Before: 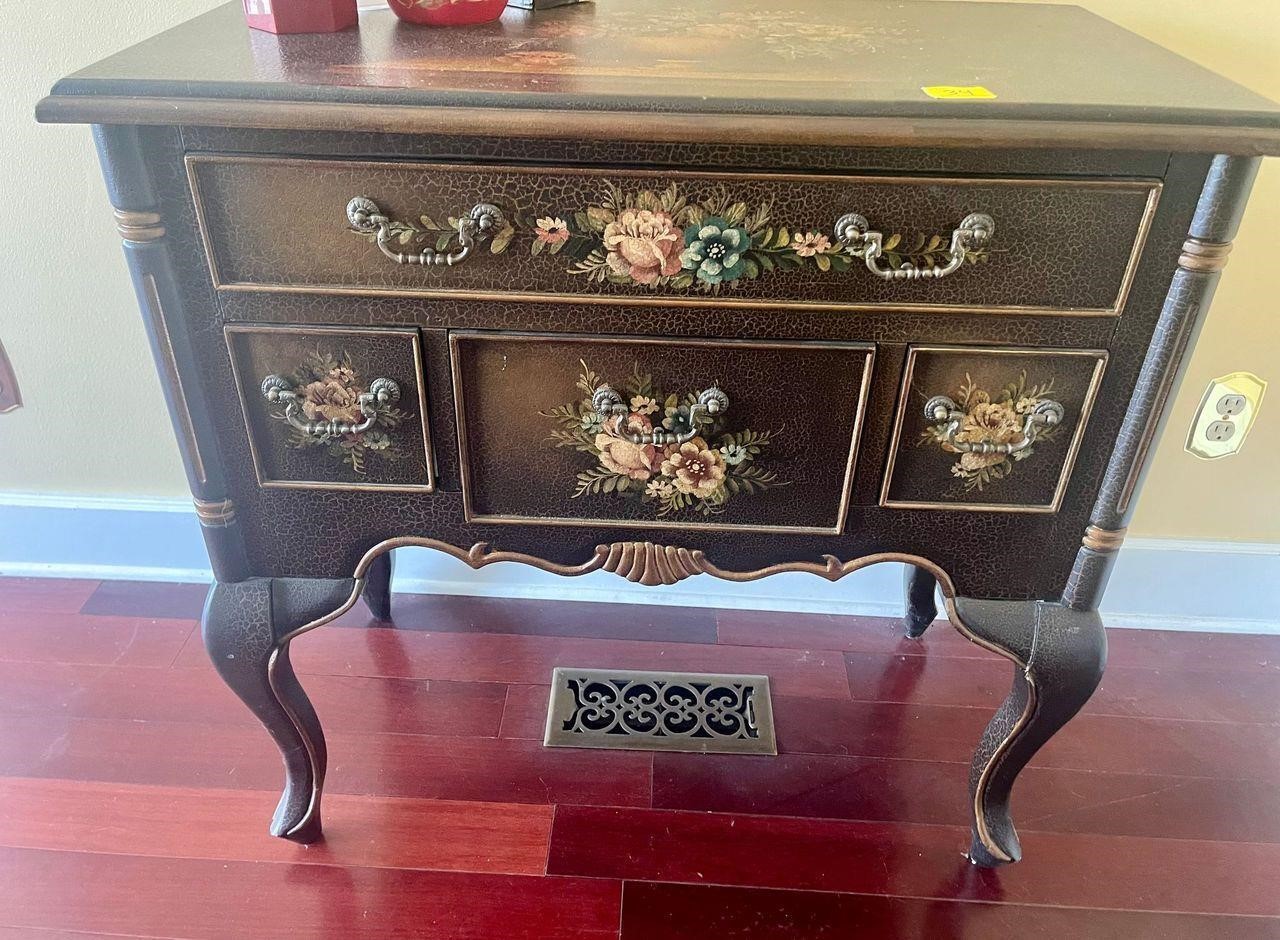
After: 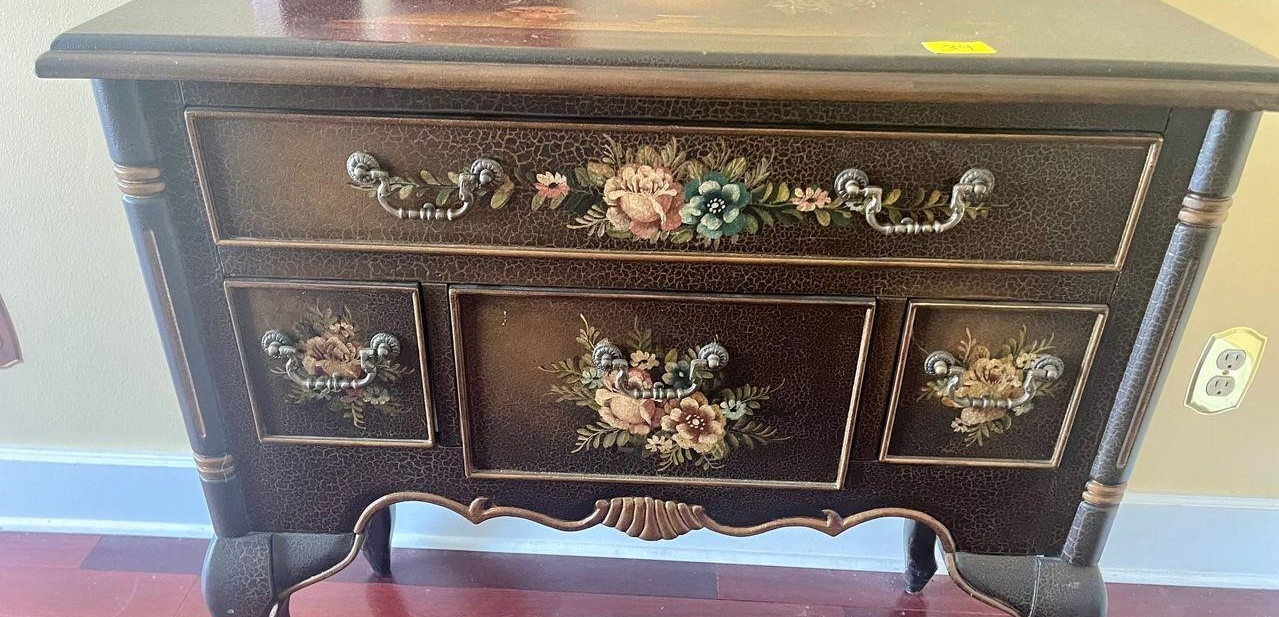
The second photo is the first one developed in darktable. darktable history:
crop and rotate: top 4.848%, bottom 29.503%
tone equalizer: on, module defaults
